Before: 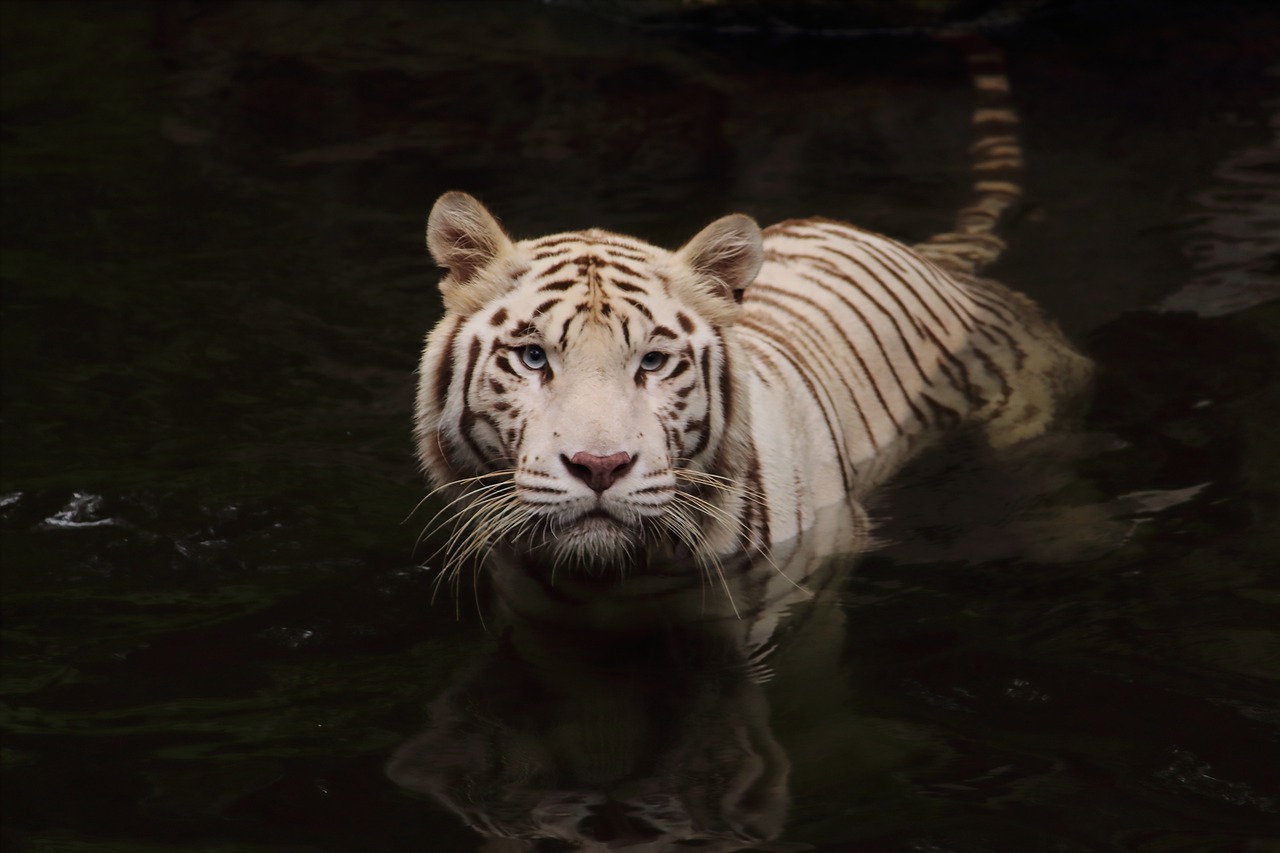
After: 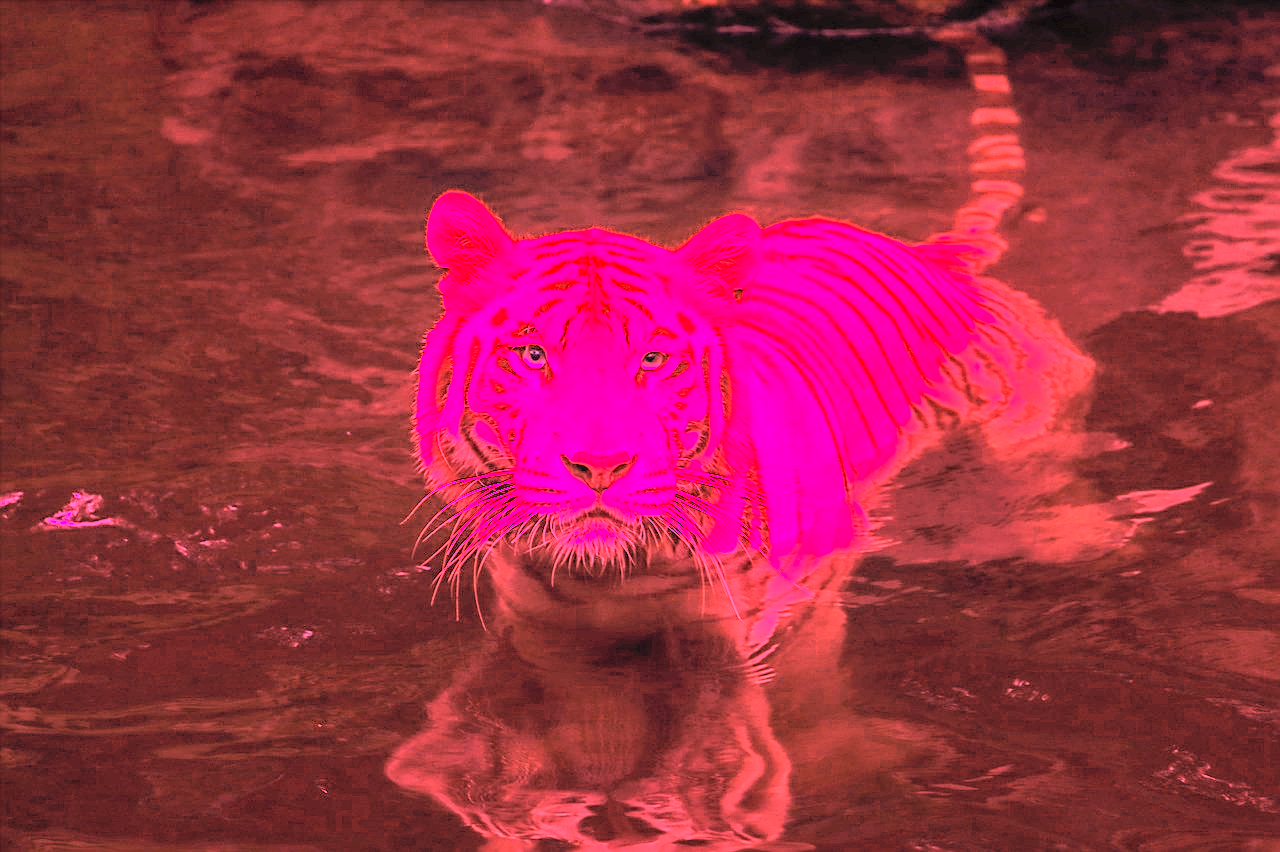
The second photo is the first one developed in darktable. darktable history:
contrast brightness saturation: contrast 0.1, brightness 0.3, saturation 0.14
white balance: red 4.26, blue 1.802
sharpen: on, module defaults
local contrast: detail 130%
crop: bottom 0.071%
